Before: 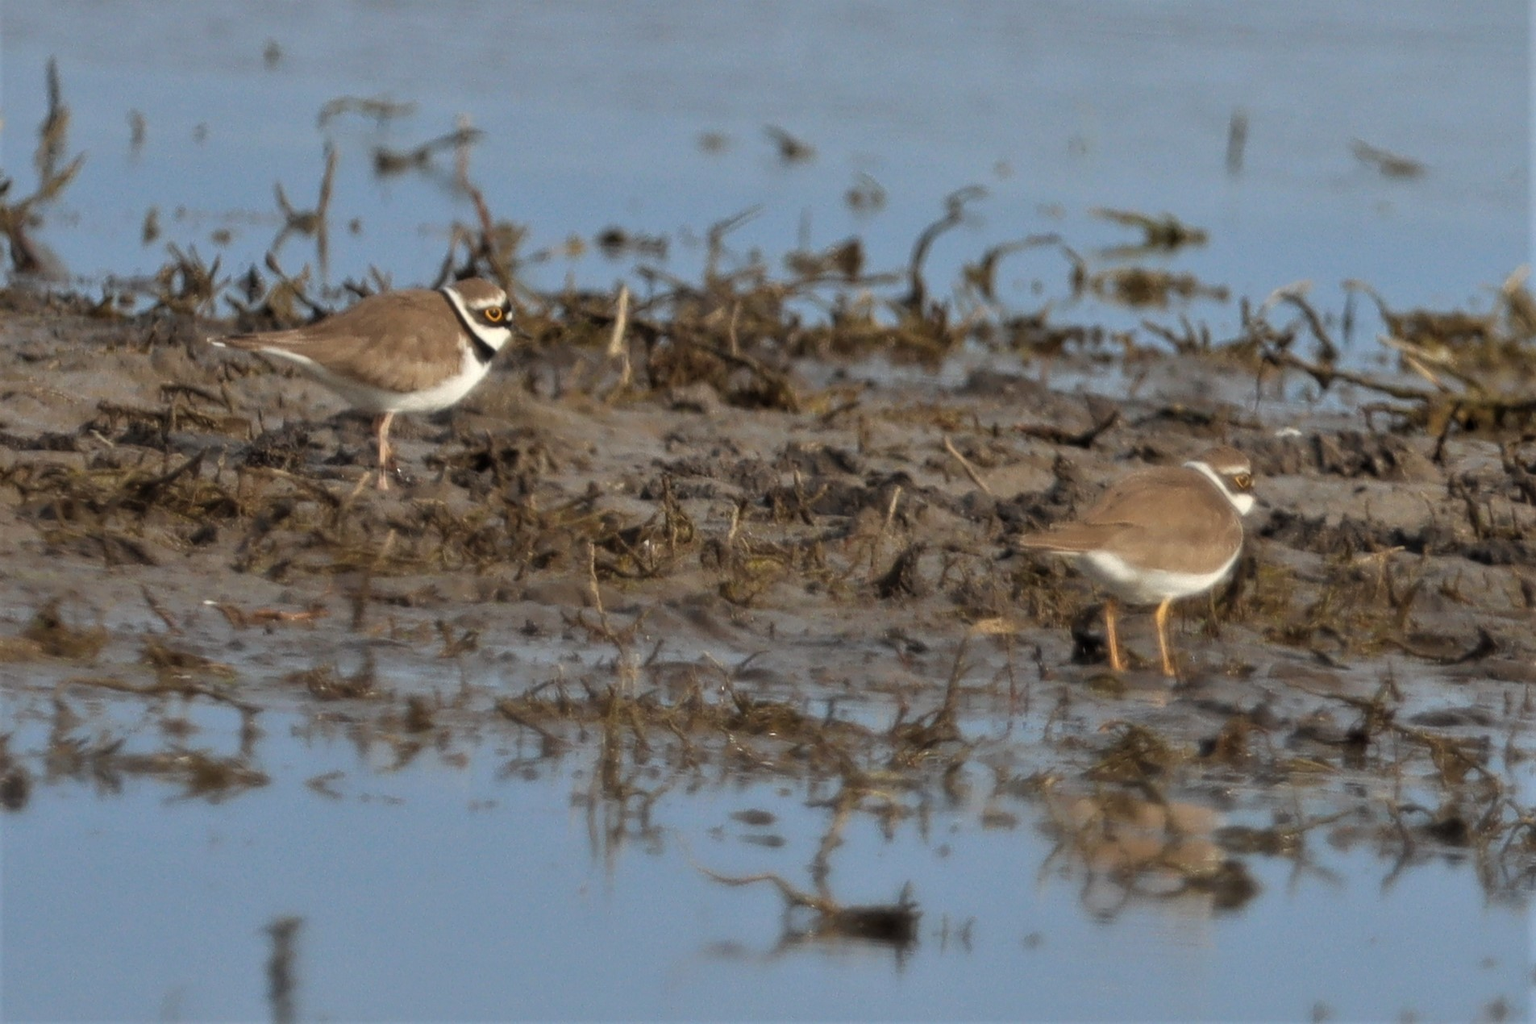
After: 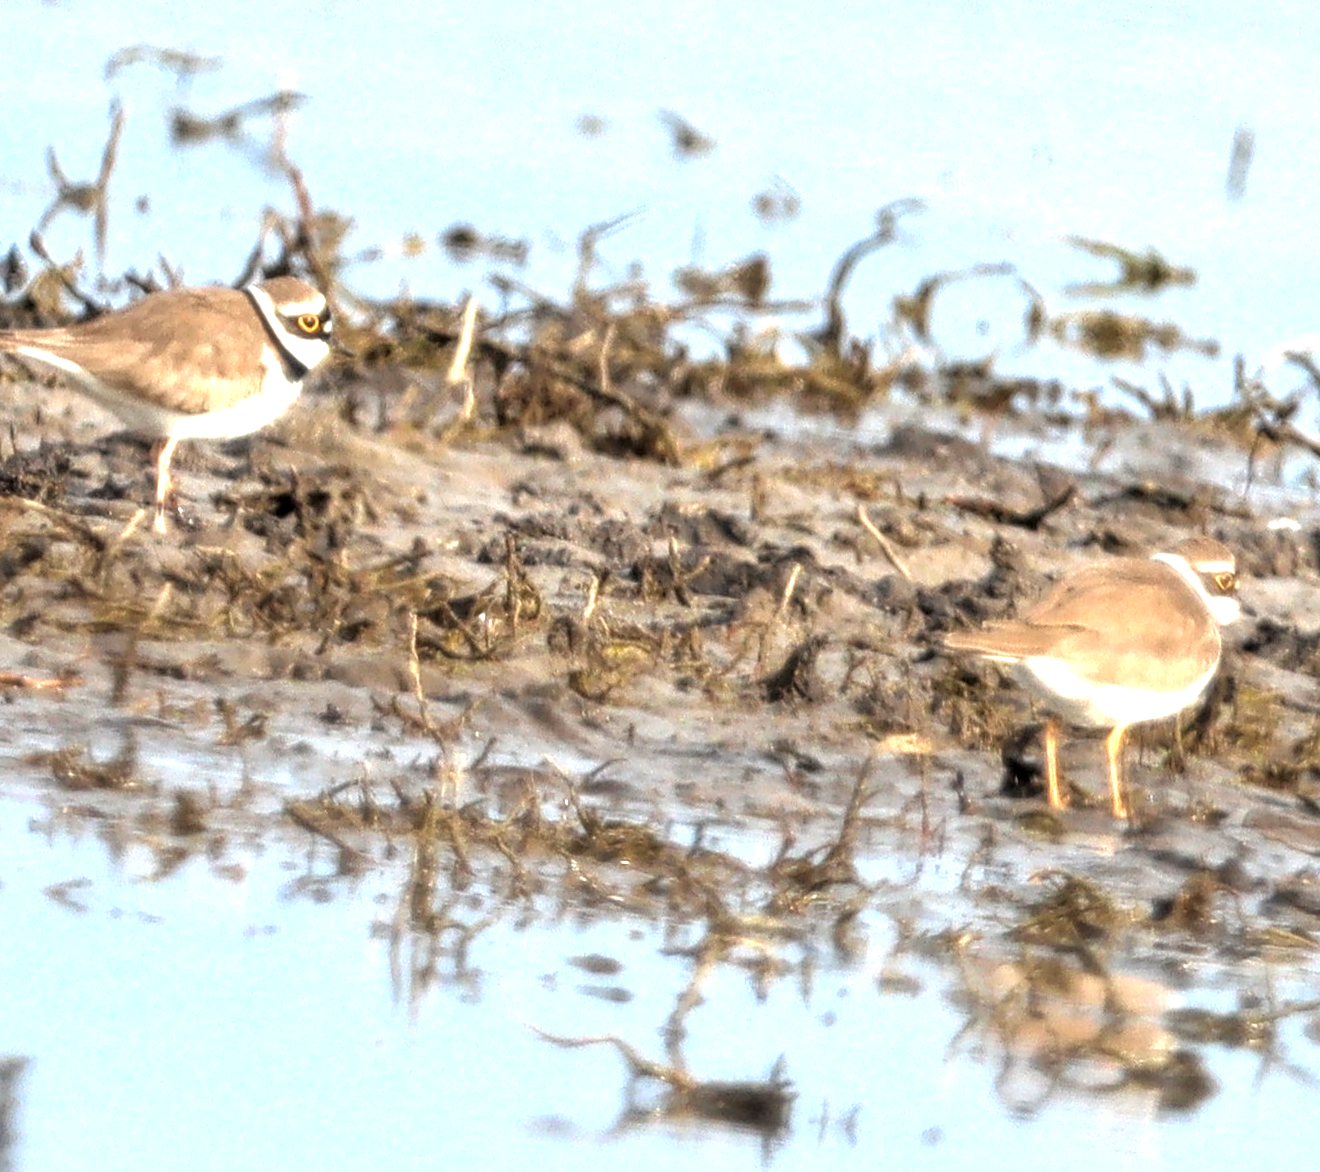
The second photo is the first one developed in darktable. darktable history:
crop and rotate: angle -3.2°, left 13.982%, top 0.034%, right 11.01%, bottom 0.069%
local contrast: on, module defaults
exposure: black level correction 0, exposure 1.098 EV, compensate highlight preservation false
tone equalizer: -8 EV -0.722 EV, -7 EV -0.672 EV, -6 EV -0.584 EV, -5 EV -0.376 EV, -3 EV 0.388 EV, -2 EV 0.6 EV, -1 EV 0.675 EV, +0 EV 0.777 EV
